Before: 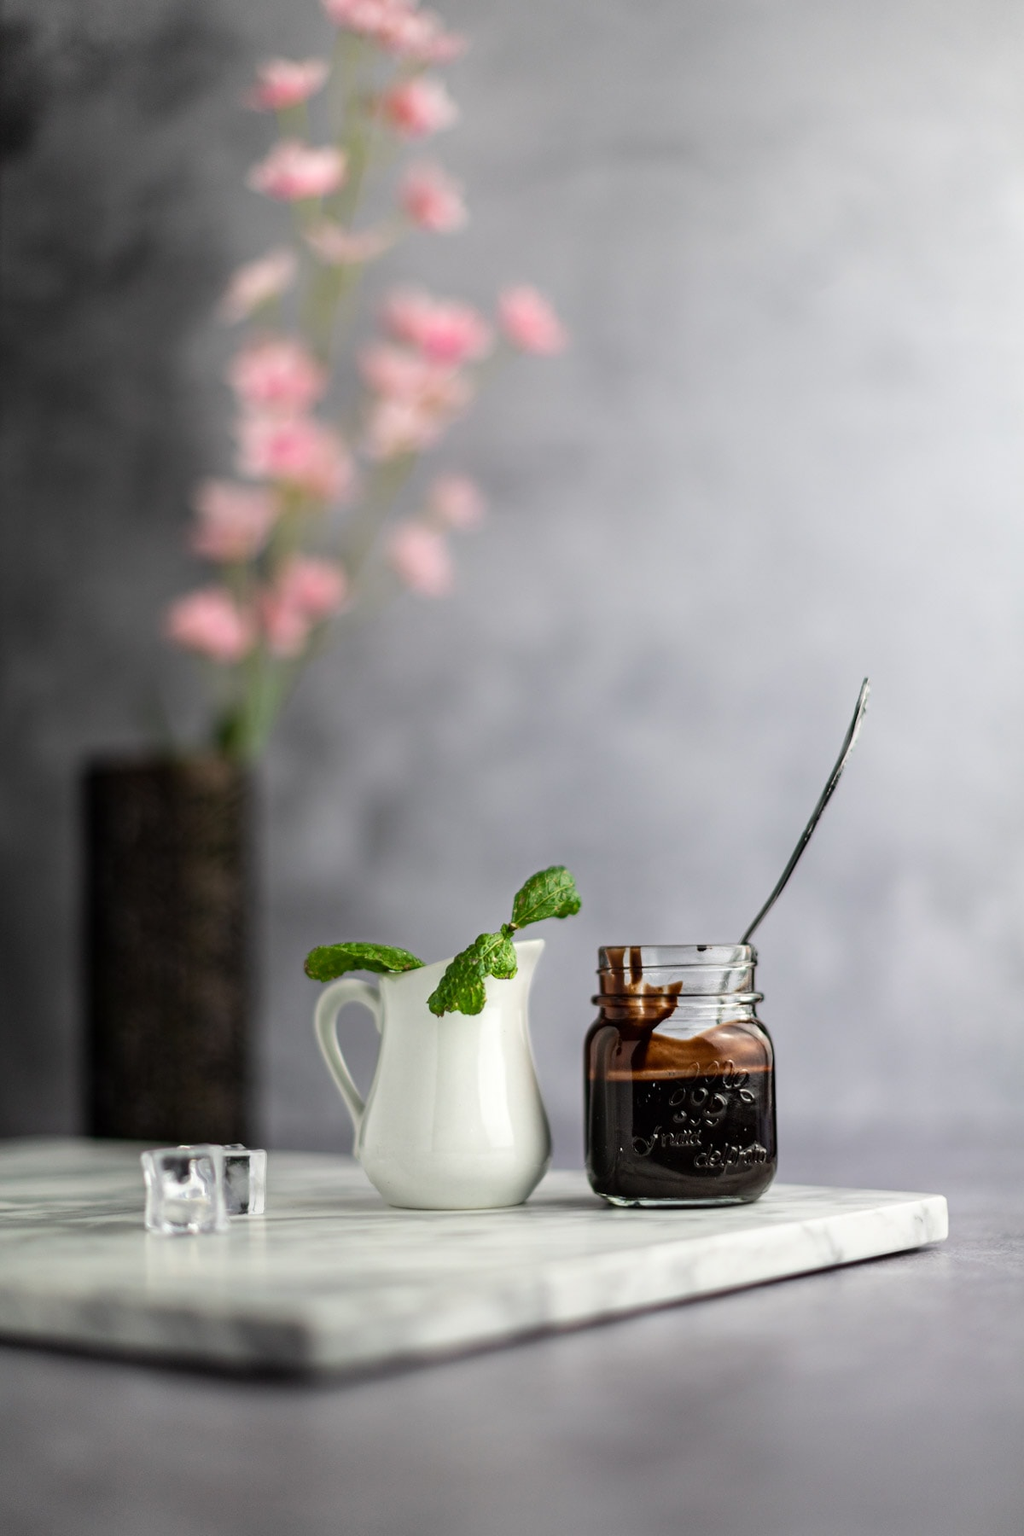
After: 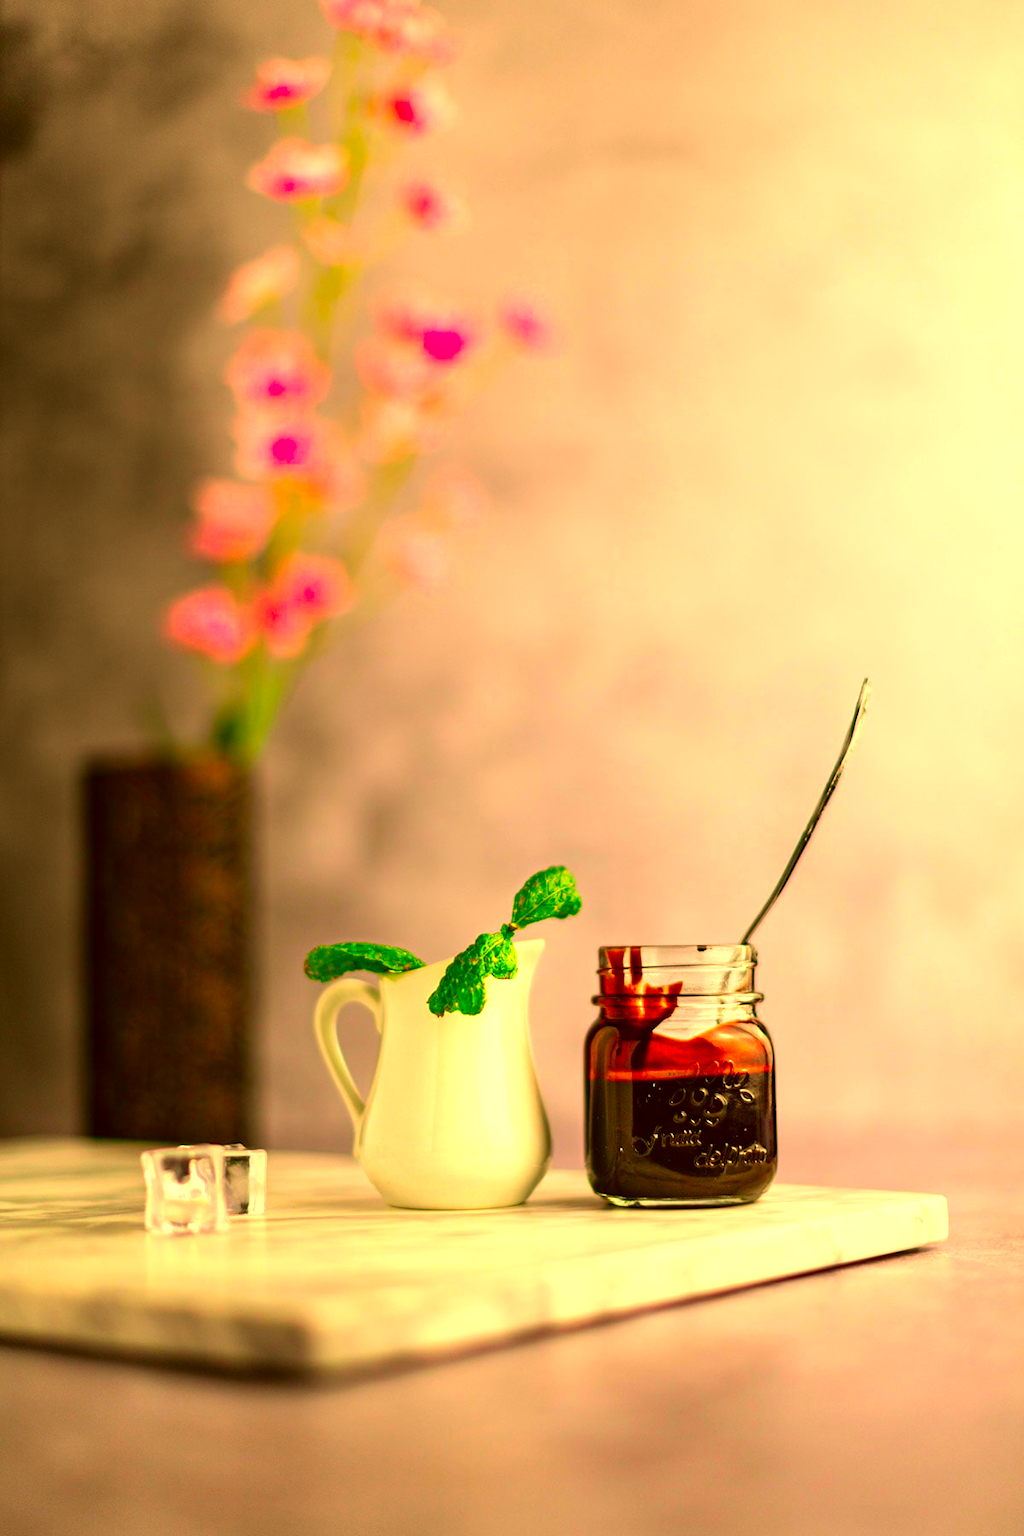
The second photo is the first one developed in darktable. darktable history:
color correction: highlights a* 10.44, highlights b* 30.04, shadows a* 2.73, shadows b* 17.51, saturation 1.72
color contrast: blue-yellow contrast 0.7
contrast brightness saturation: saturation 0.5
exposure: black level correction 0, exposure 0.7 EV, compensate exposure bias true, compensate highlight preservation false
white balance: red 1.045, blue 0.932
